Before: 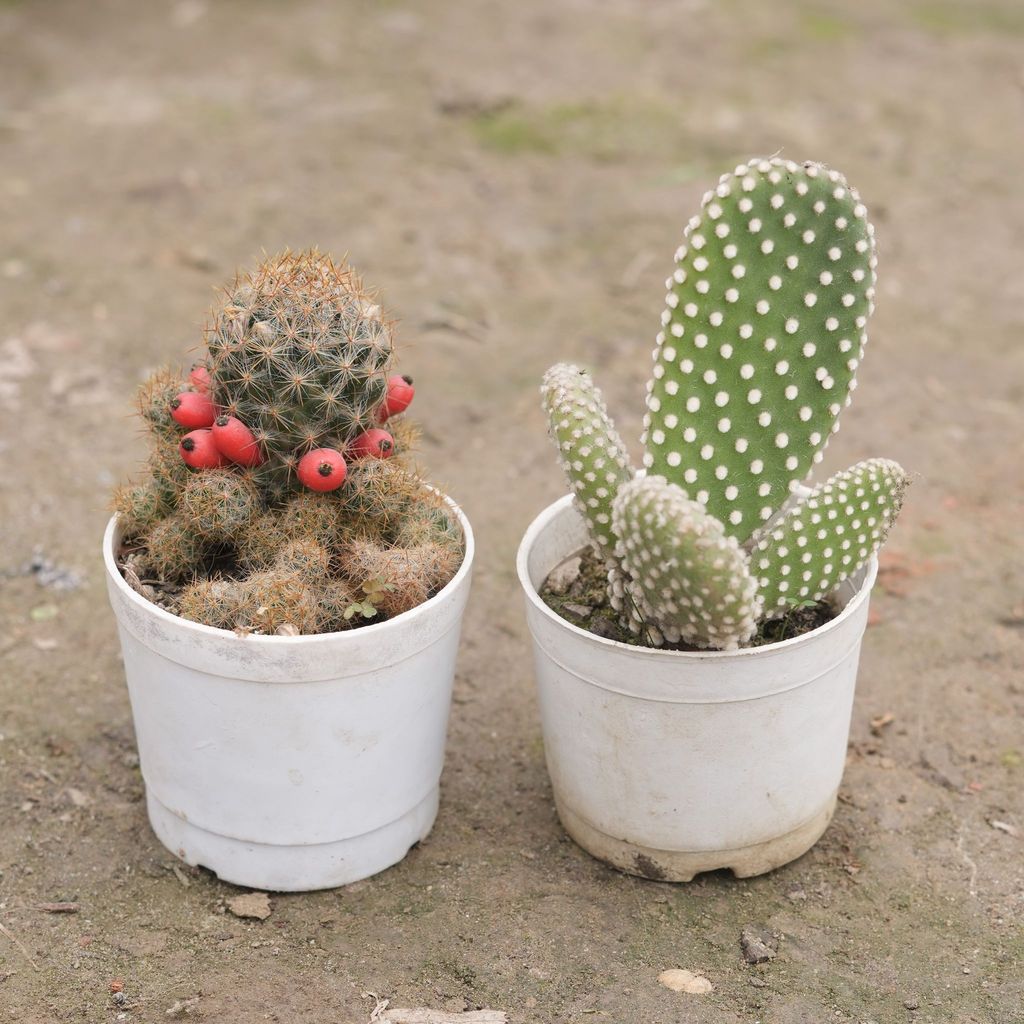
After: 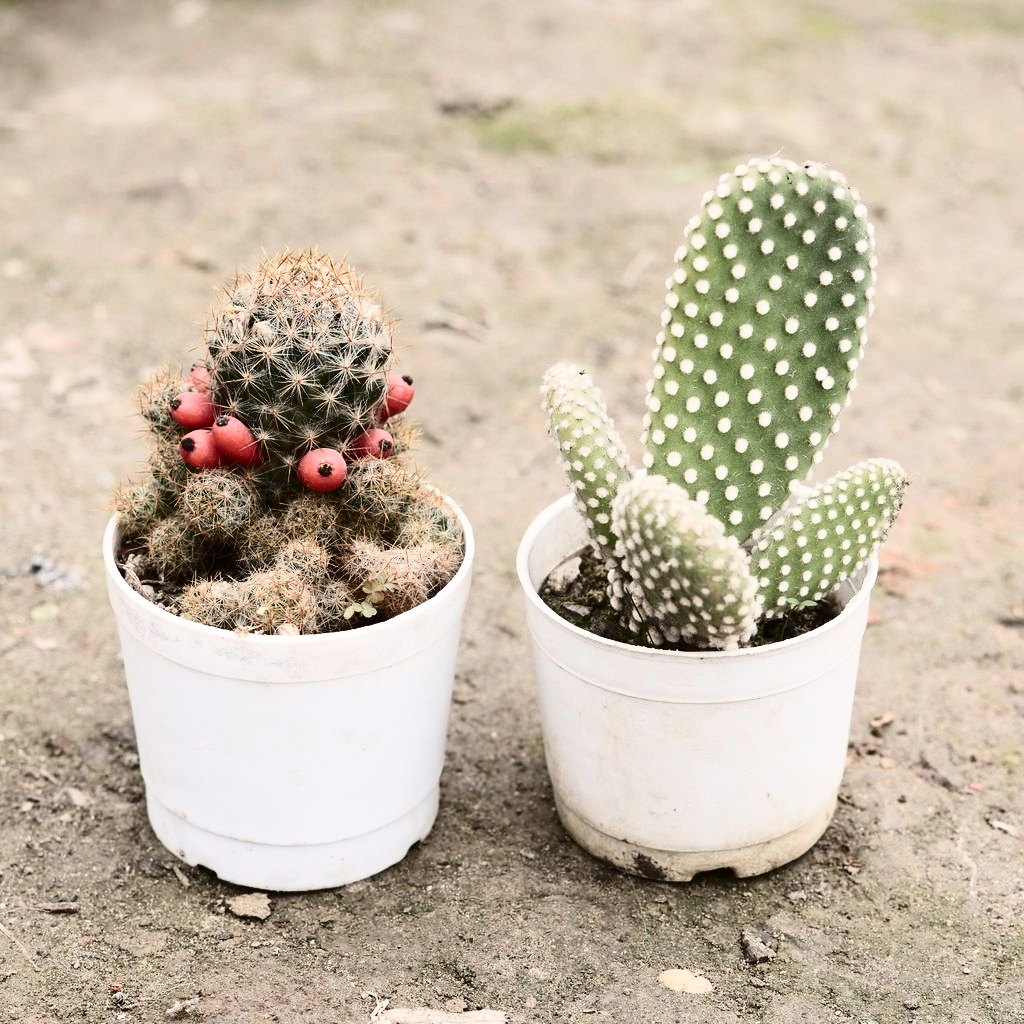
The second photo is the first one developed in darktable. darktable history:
contrast brightness saturation: contrast 0.493, saturation -0.102
